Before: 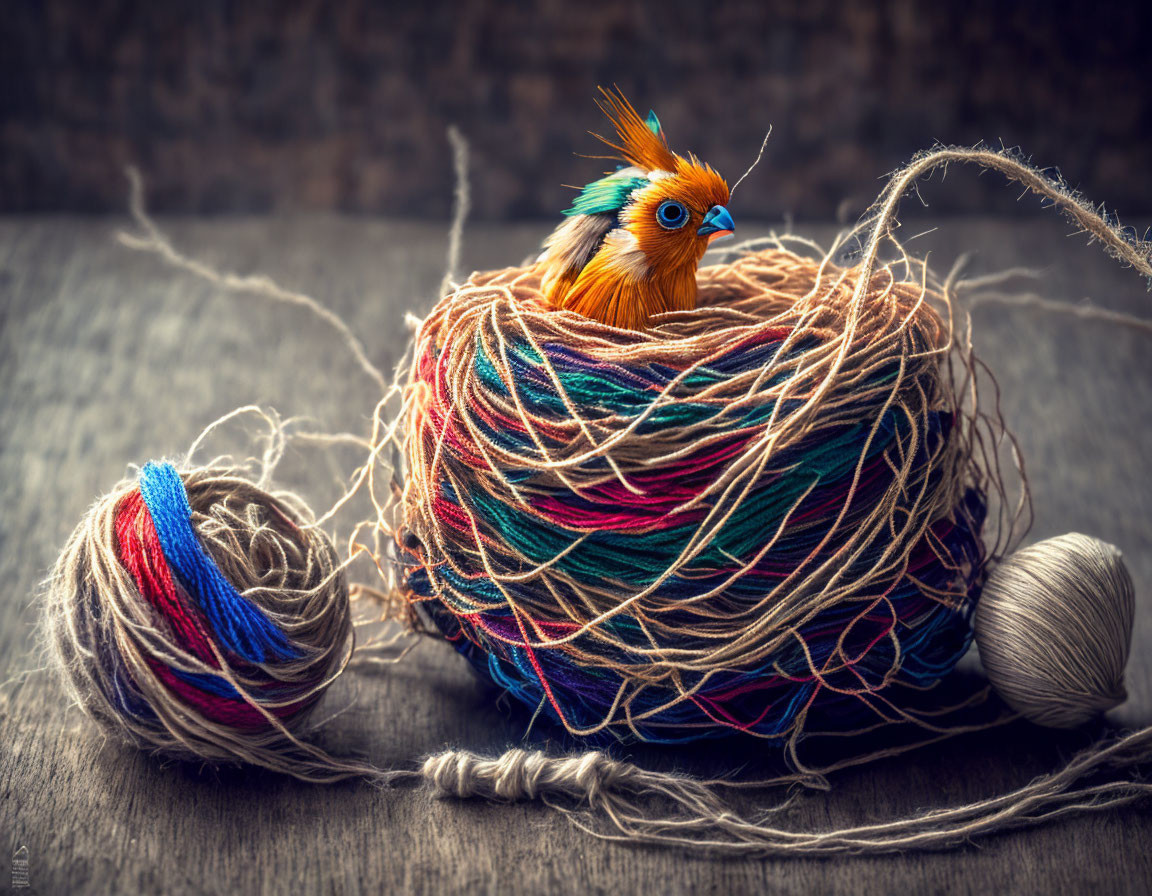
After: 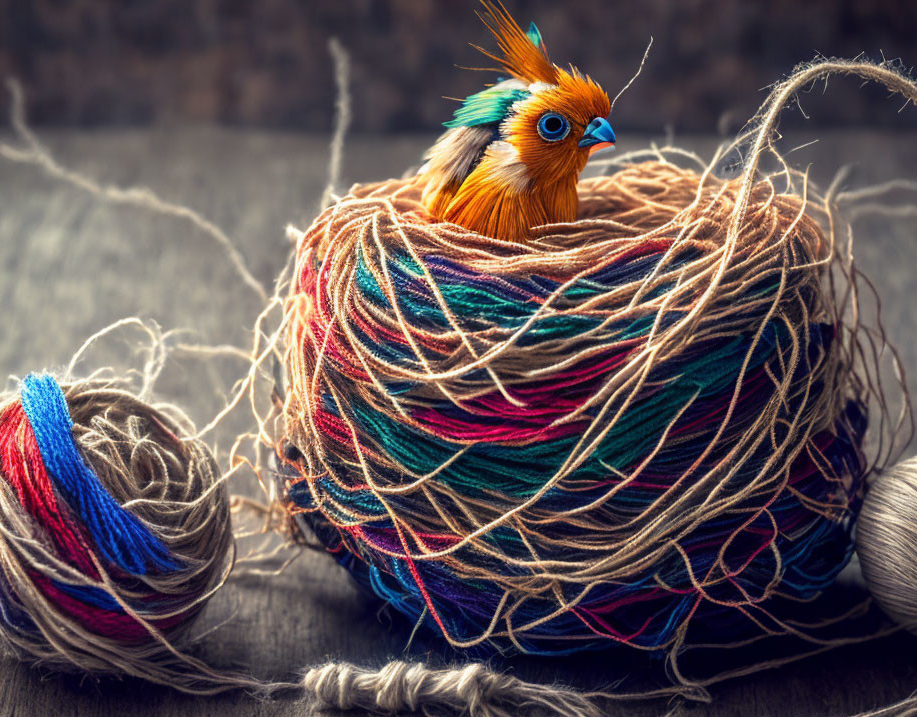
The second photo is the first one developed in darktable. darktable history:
crop and rotate: left 10.415%, top 9.869%, right 9.928%, bottom 10.019%
